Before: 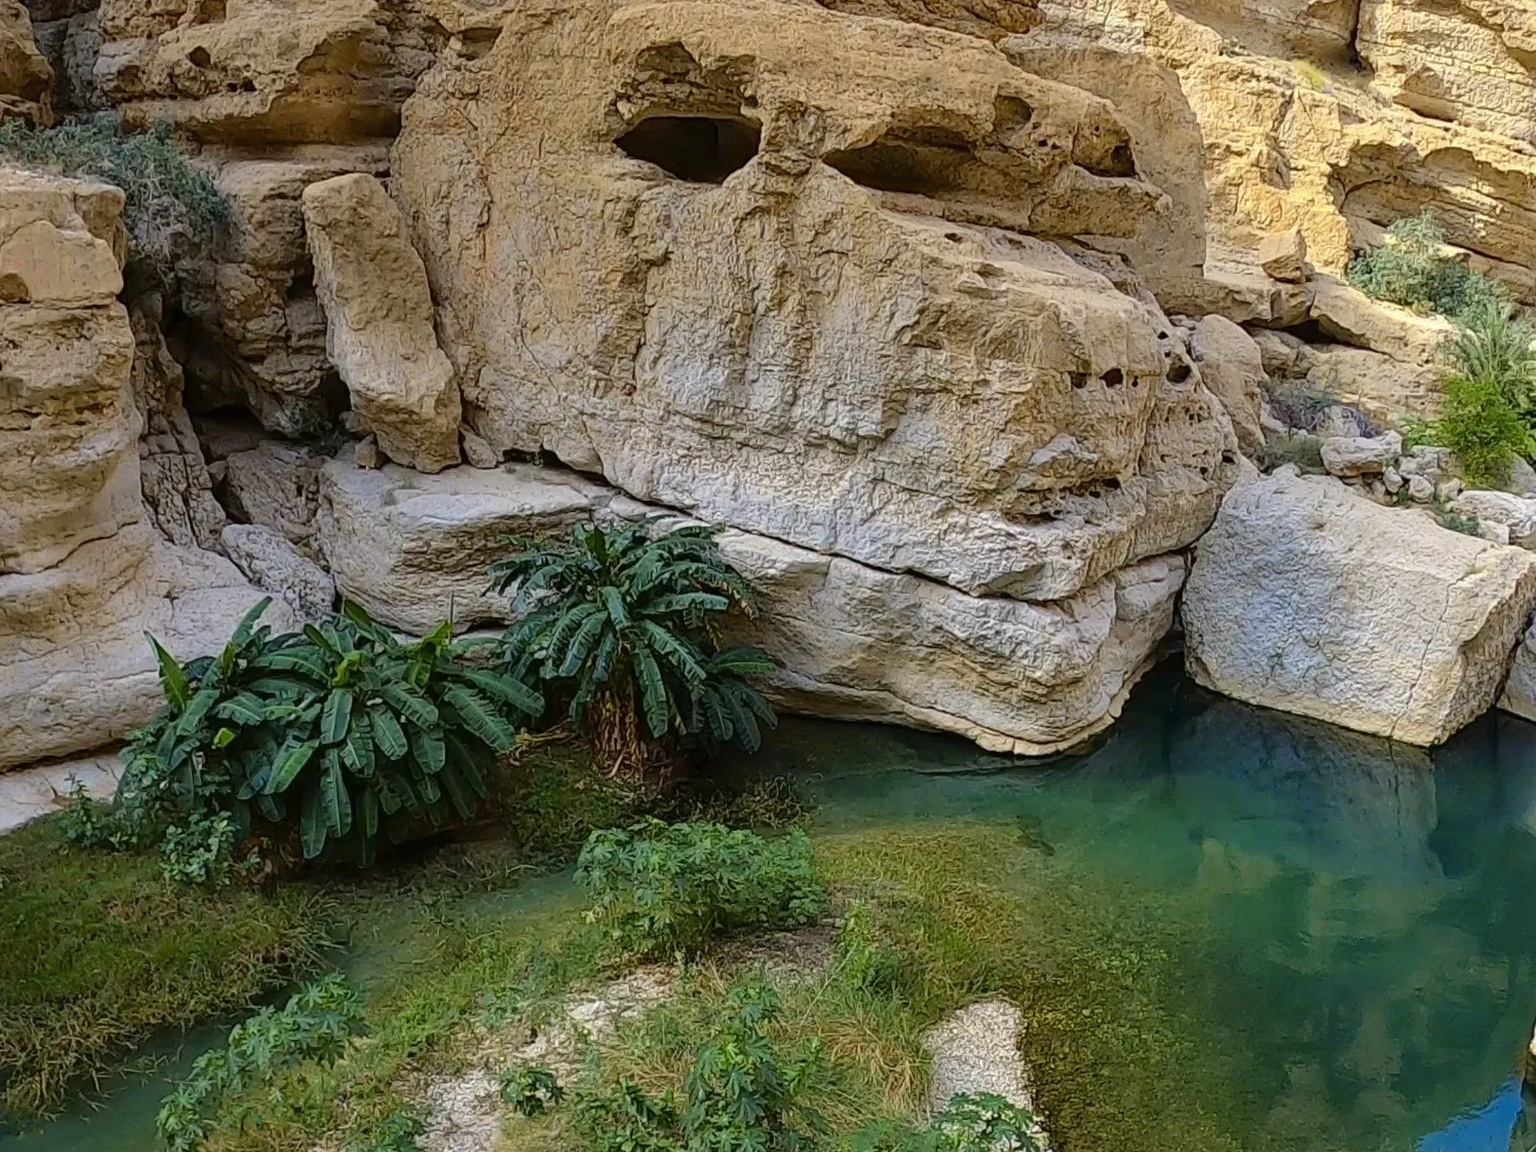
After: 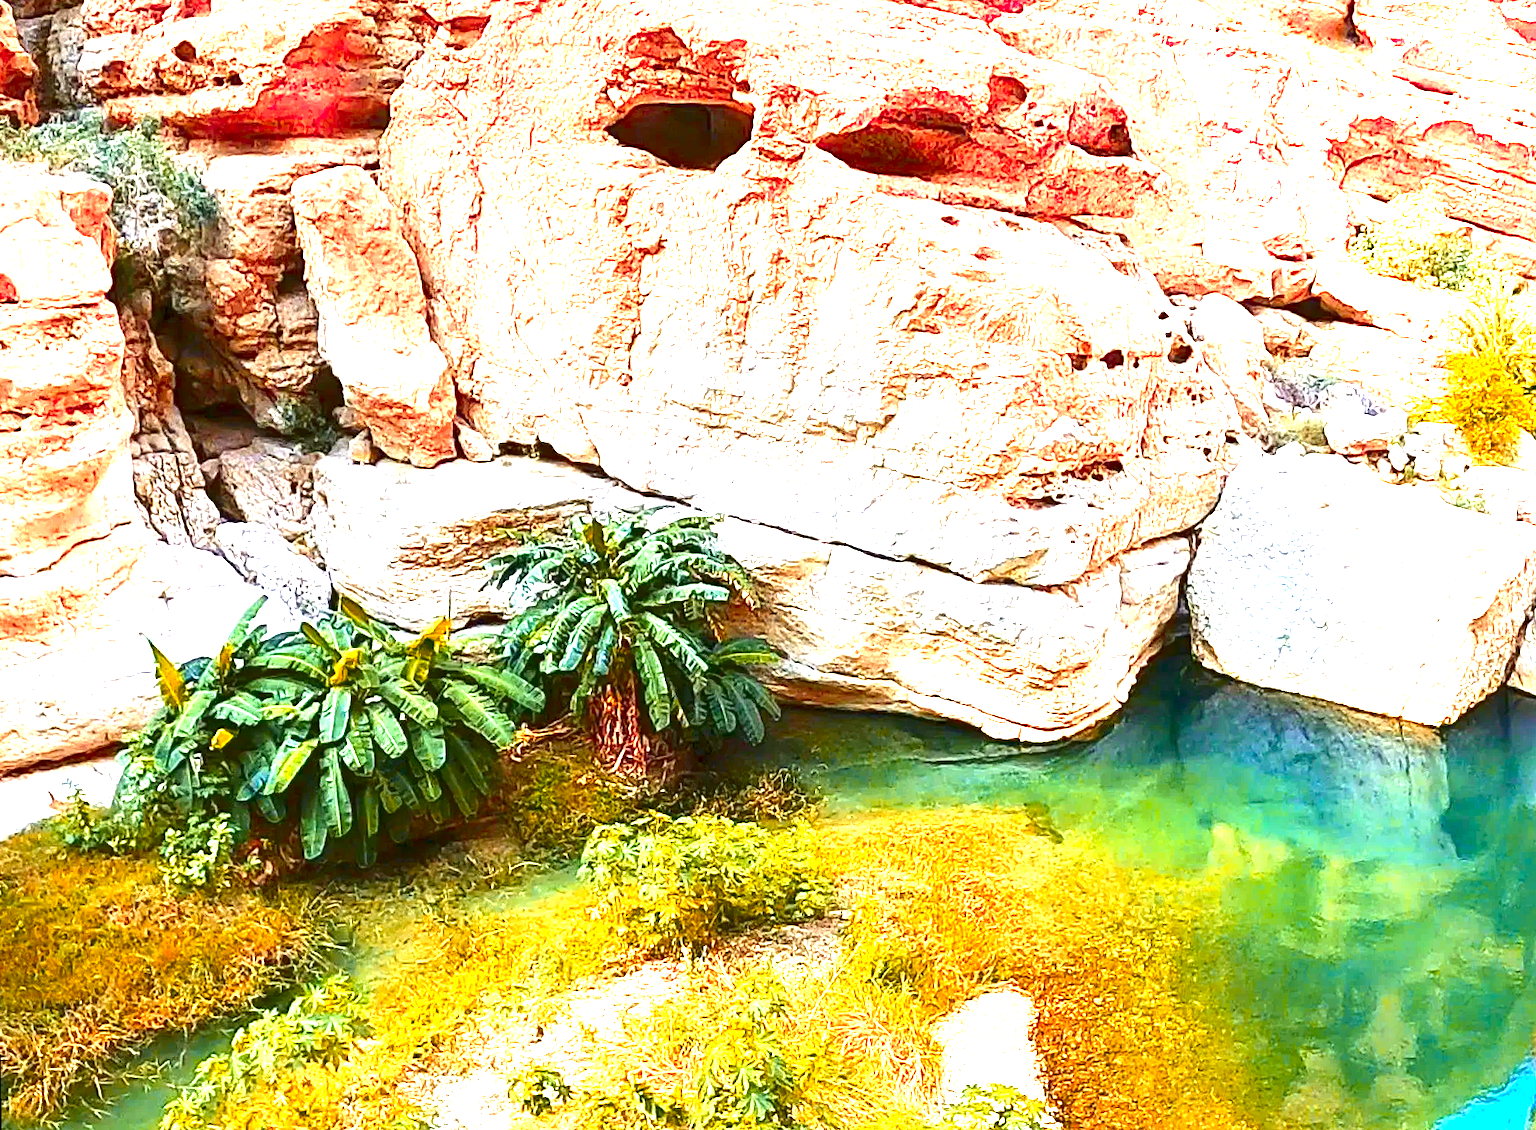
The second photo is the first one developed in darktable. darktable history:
exposure: exposure 3 EV, compensate highlight preservation false
rotate and perspective: rotation -1°, crop left 0.011, crop right 0.989, crop top 0.025, crop bottom 0.975
color zones: curves: ch1 [(0.24, 0.634) (0.75, 0.5)]; ch2 [(0.253, 0.437) (0.745, 0.491)], mix 102.12%
contrast brightness saturation: contrast 0.07, brightness -0.14, saturation 0.11
